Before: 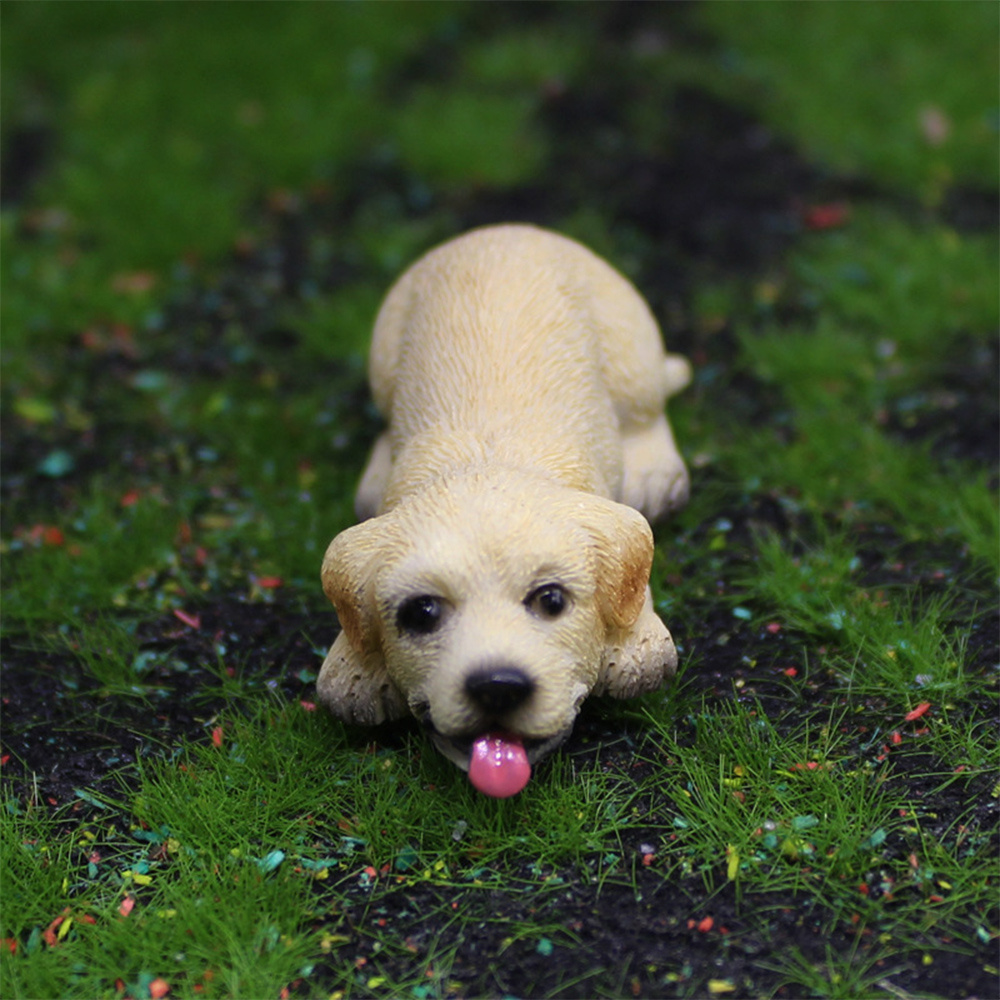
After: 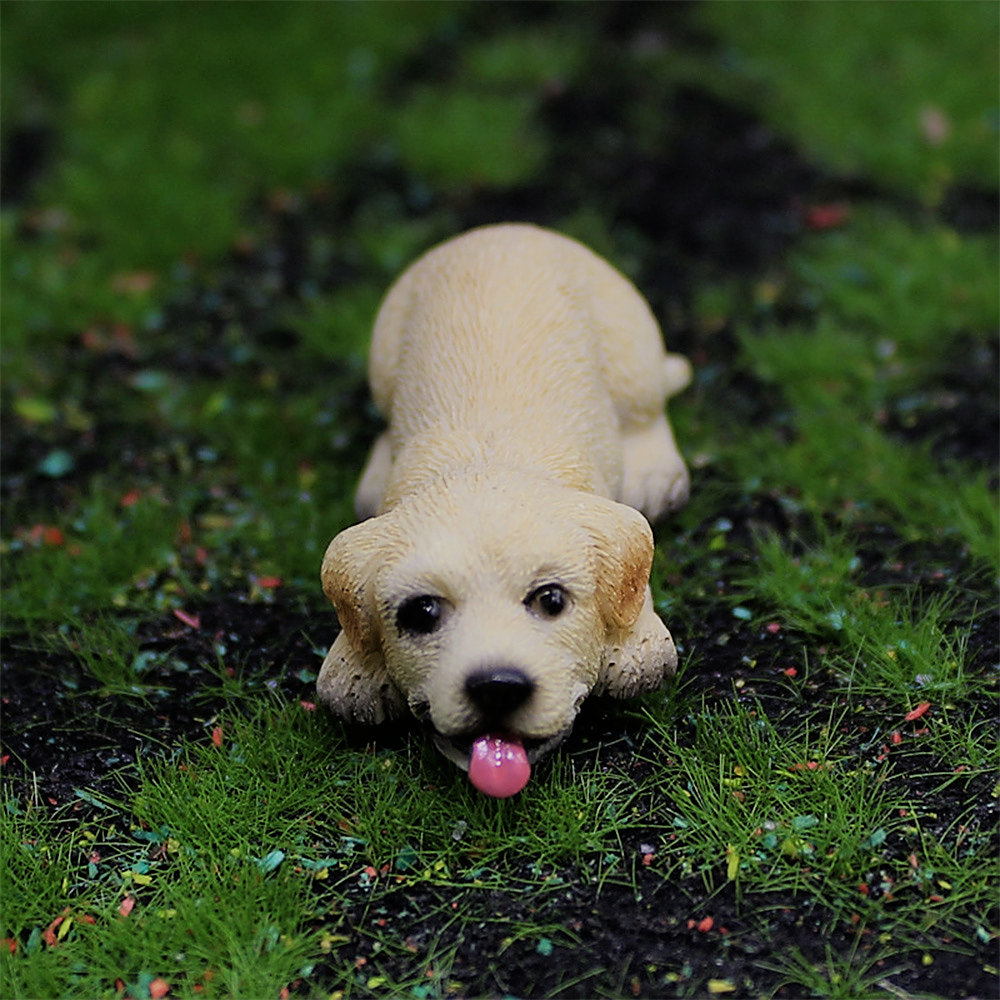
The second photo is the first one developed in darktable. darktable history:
filmic rgb: black relative exposure -7.65 EV, white relative exposure 4.56 EV, hardness 3.61
sharpen: radius 1.4, amount 1.25, threshold 0.7
